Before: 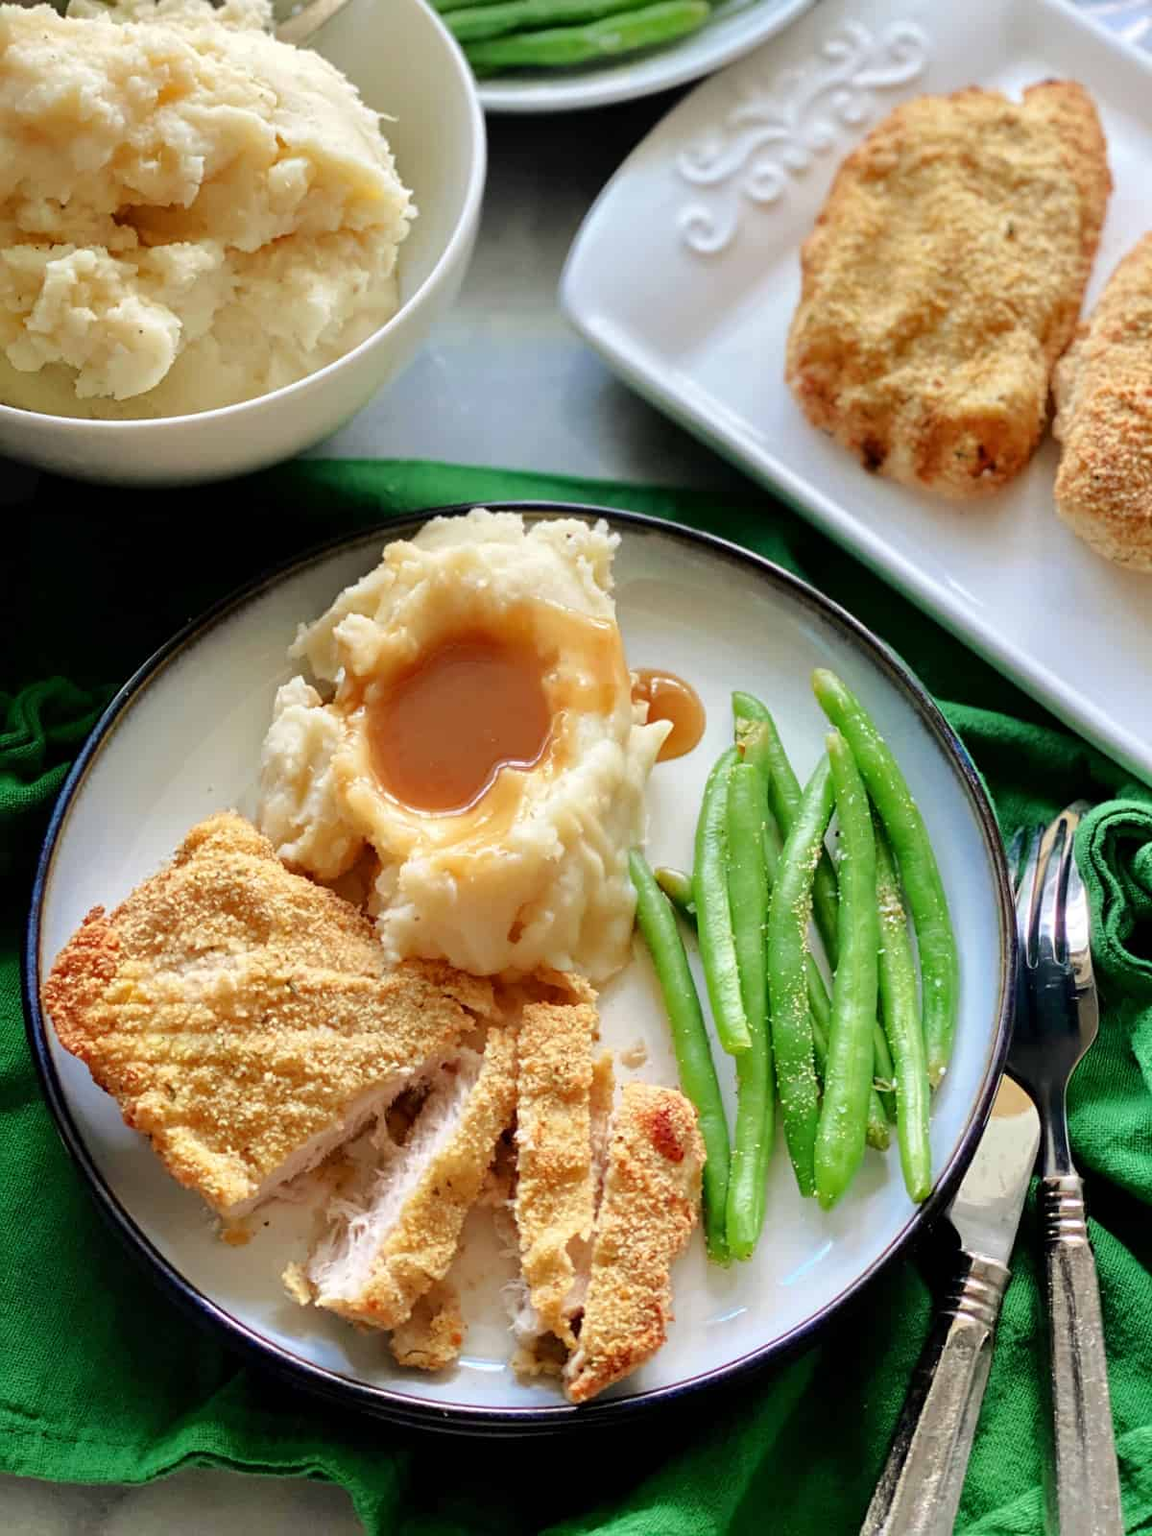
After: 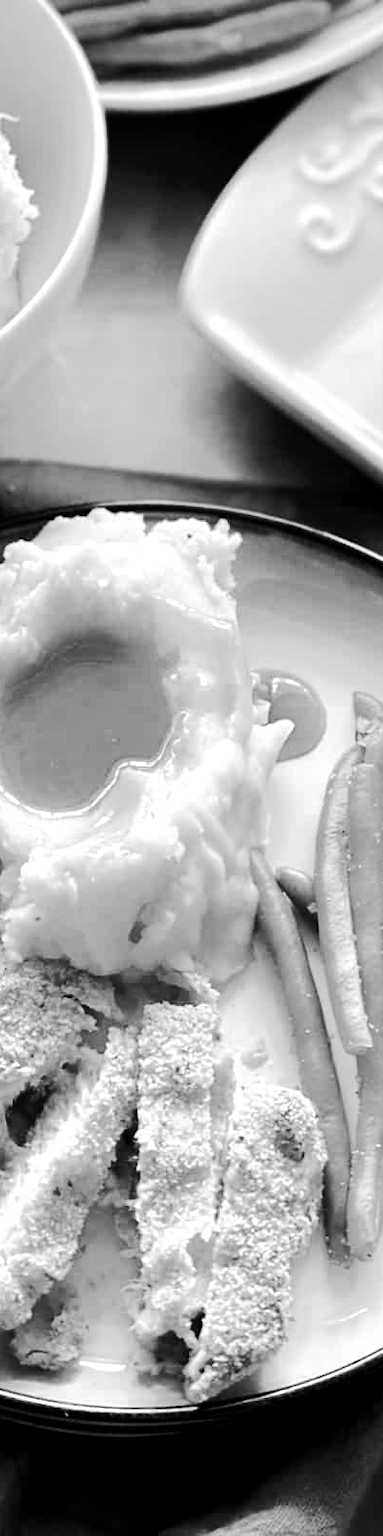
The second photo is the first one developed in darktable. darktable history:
tone curve: curves: ch0 [(0, 0) (0.003, 0.023) (0.011, 0.024) (0.025, 0.026) (0.044, 0.035) (0.069, 0.05) (0.1, 0.071) (0.136, 0.098) (0.177, 0.135) (0.224, 0.172) (0.277, 0.227) (0.335, 0.296) (0.399, 0.372) (0.468, 0.462) (0.543, 0.58) (0.623, 0.697) (0.709, 0.789) (0.801, 0.86) (0.898, 0.918) (1, 1)], preserve colors none
color zones: curves: ch0 [(0.004, 0.588) (0.116, 0.636) (0.259, 0.476) (0.423, 0.464) (0.75, 0.5)]; ch1 [(0, 0) (0.143, 0) (0.286, 0) (0.429, 0) (0.571, 0) (0.714, 0) (0.857, 0)]
crop: left 32.939%, right 33.802%
contrast equalizer: octaves 7, y [[0.509, 0.517, 0.523, 0.523, 0.517, 0.509], [0.5 ×6], [0.5 ×6], [0 ×6], [0 ×6]], mix -0.355
color correction: highlights a* 1.86, highlights b* 33.92, shadows a* -36.26, shadows b* -5.51
color balance rgb: global offset › luminance -0.196%, global offset › chroma 0.264%, perceptual saturation grading › global saturation 0.006%, perceptual saturation grading › highlights -18.005%, perceptual saturation grading › mid-tones 33.782%, perceptual saturation grading › shadows 50.513%, perceptual brilliance grading › global brilliance 9.257%, global vibrance 20%
